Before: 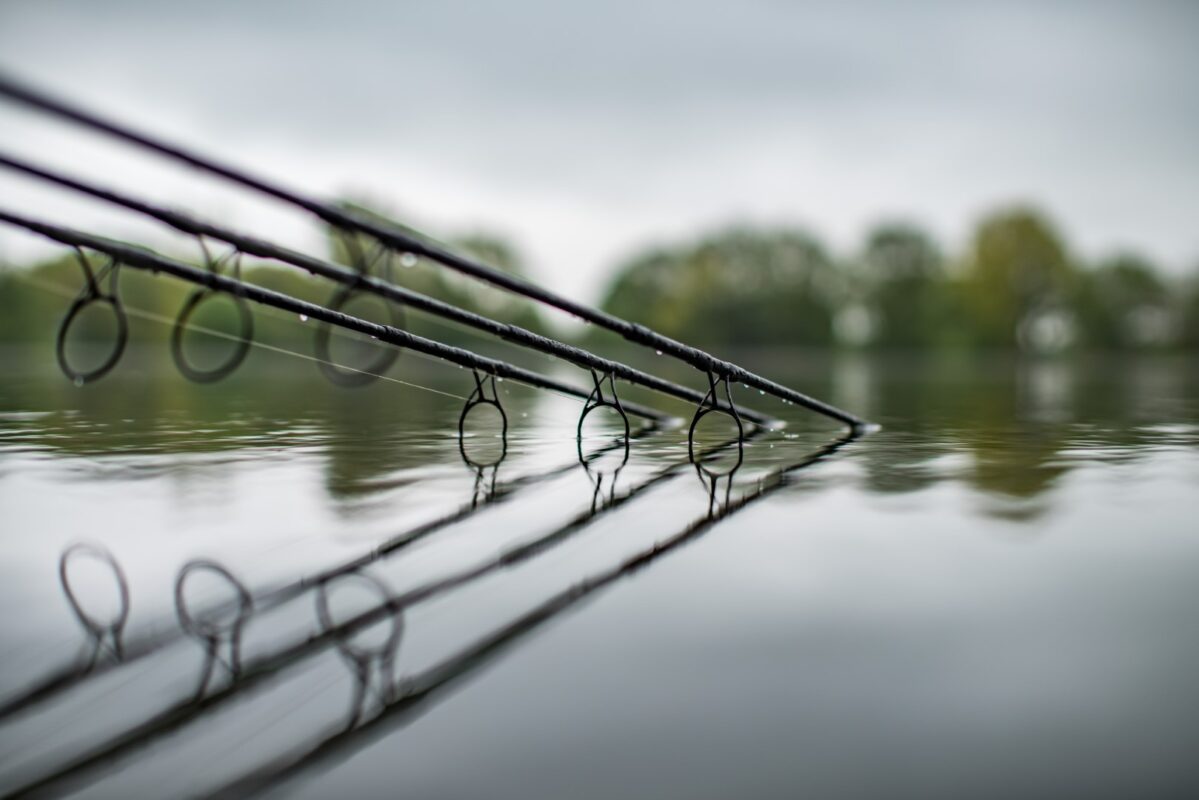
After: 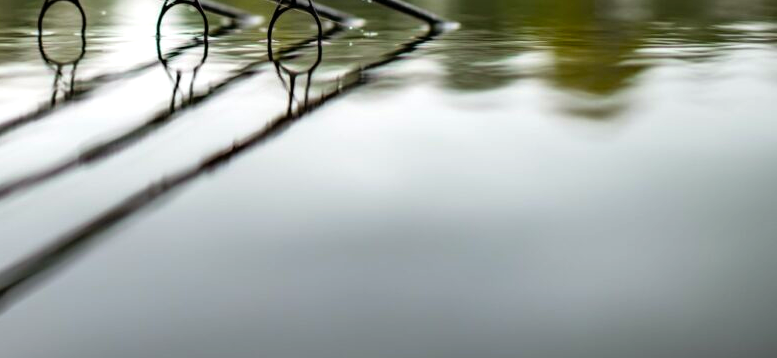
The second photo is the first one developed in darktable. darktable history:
tone equalizer: -8 EV -0.403 EV, -7 EV -0.379 EV, -6 EV -0.348 EV, -5 EV -0.26 EV, -3 EV 0.222 EV, -2 EV 0.342 EV, -1 EV 0.37 EV, +0 EV 0.415 EV, mask exposure compensation -0.491 EV
crop and rotate: left 35.147%, top 50.347%, bottom 4.857%
color balance rgb: power › chroma 0.689%, power › hue 60°, perceptual saturation grading › global saturation 25.307%, global vibrance 14.795%
